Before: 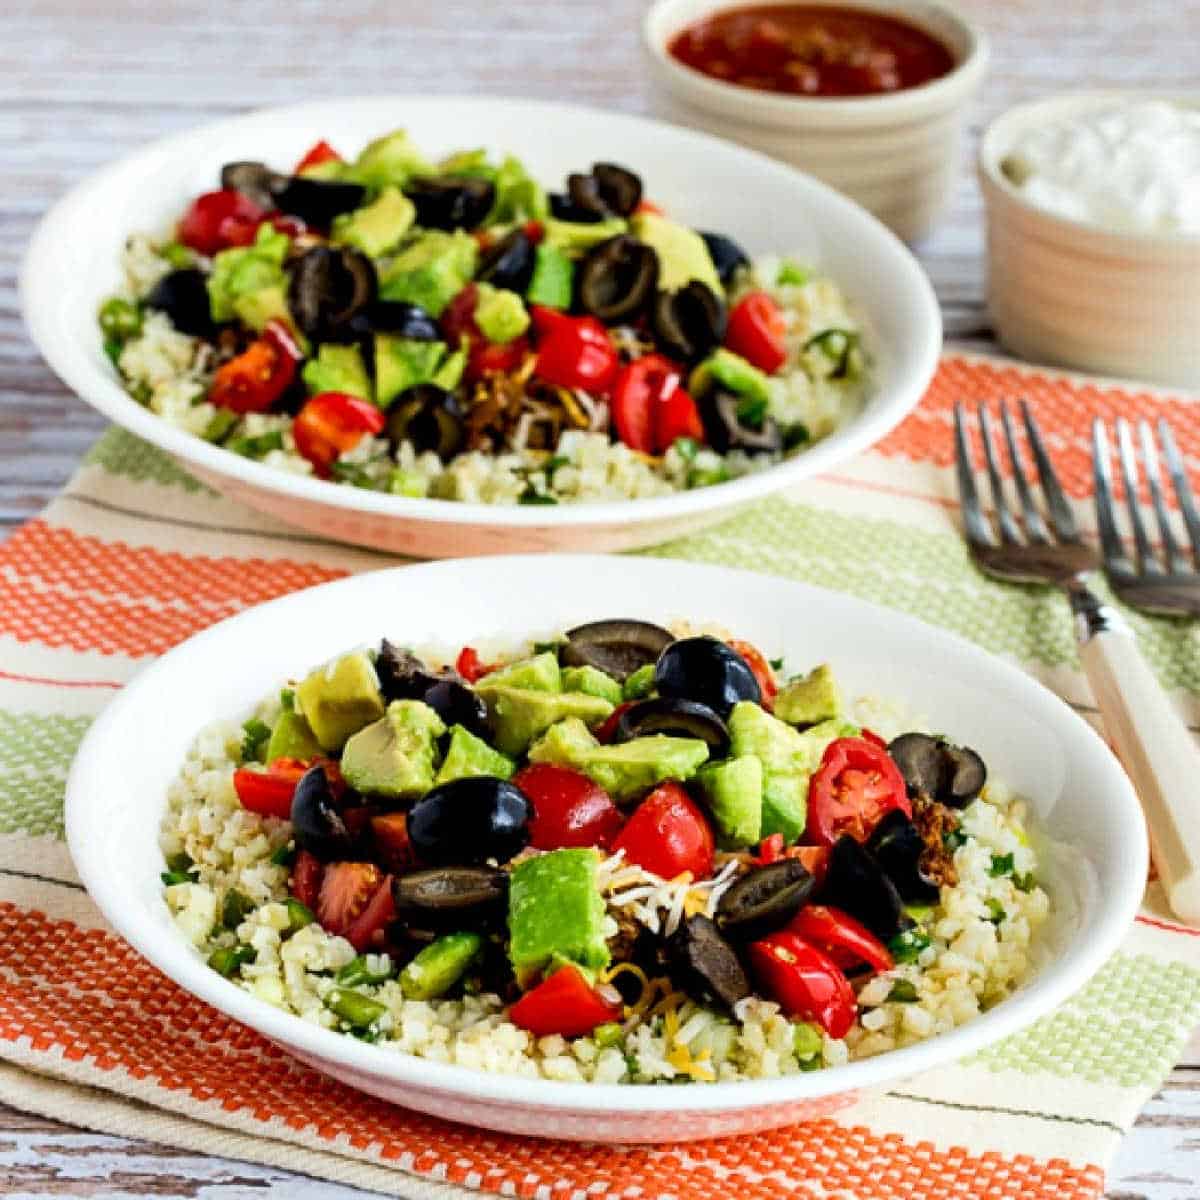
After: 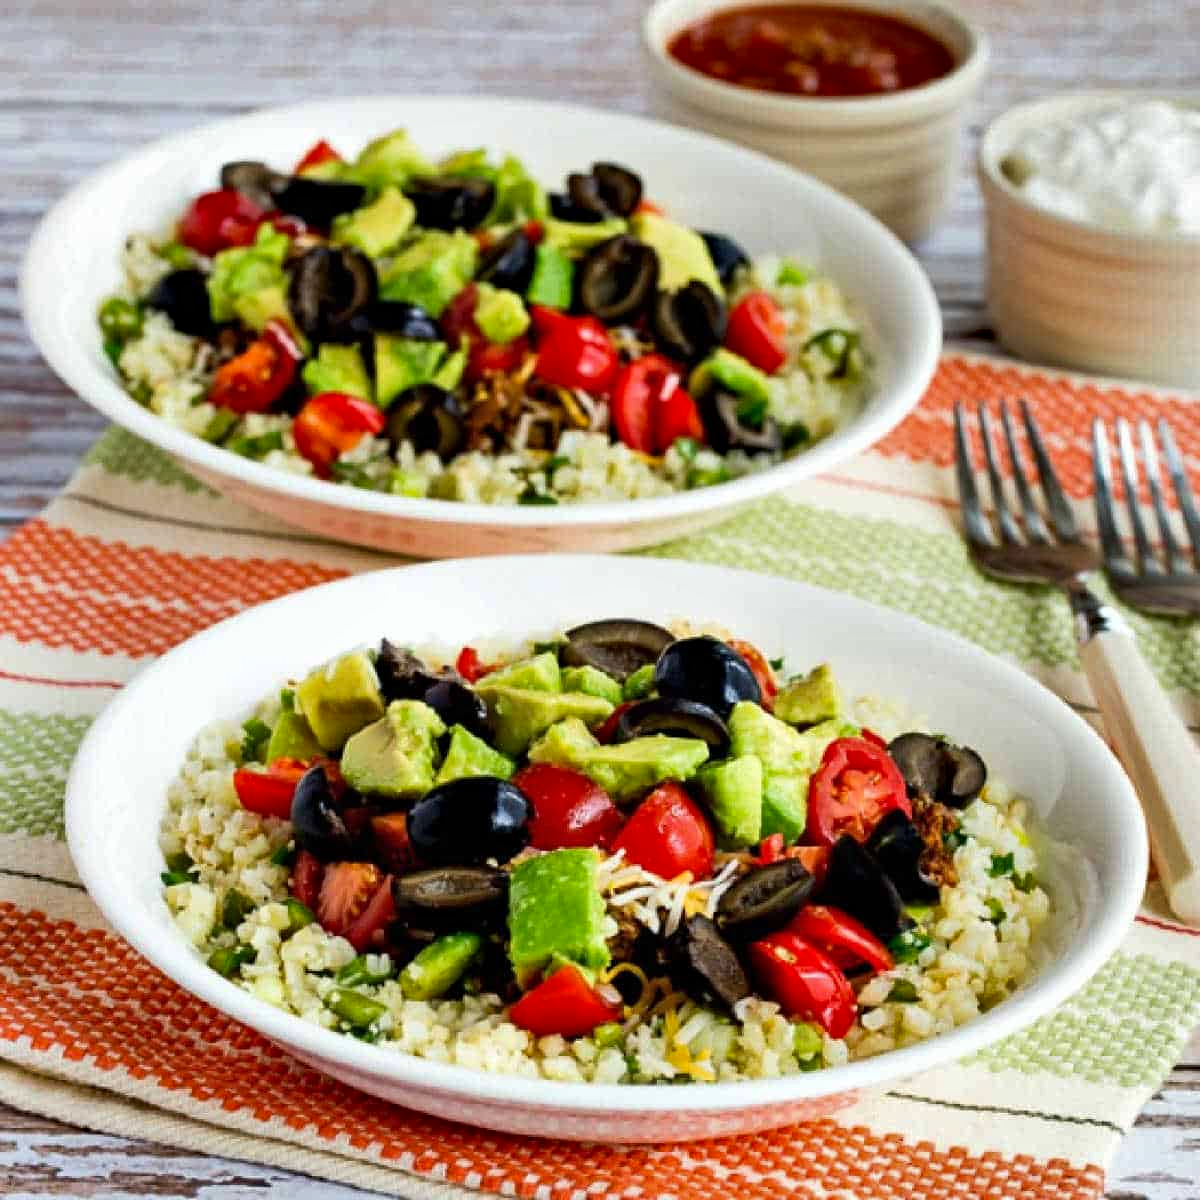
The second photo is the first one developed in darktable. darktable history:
haze removal: compatibility mode true, adaptive false
shadows and highlights: highlights color adjustment 0%, soften with gaussian
